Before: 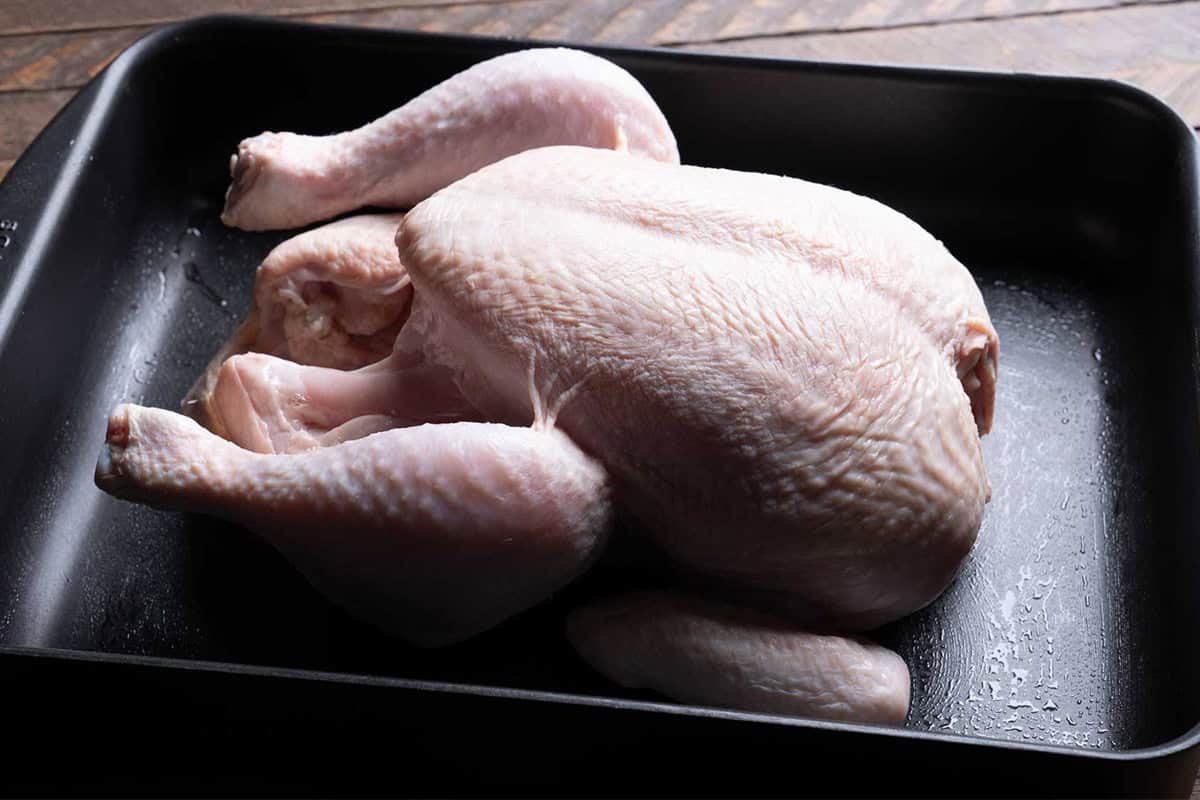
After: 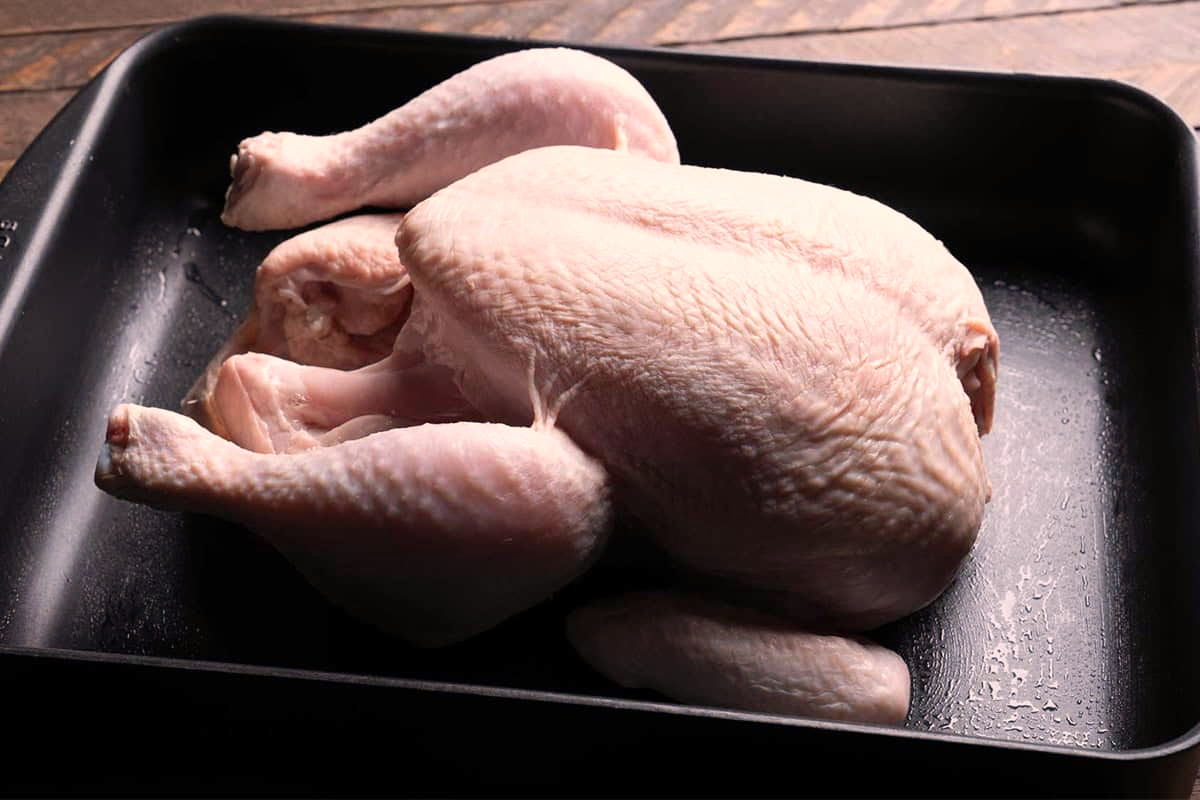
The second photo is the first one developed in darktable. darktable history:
white balance: red 1.127, blue 0.943
exposure: exposure -0.05 EV
